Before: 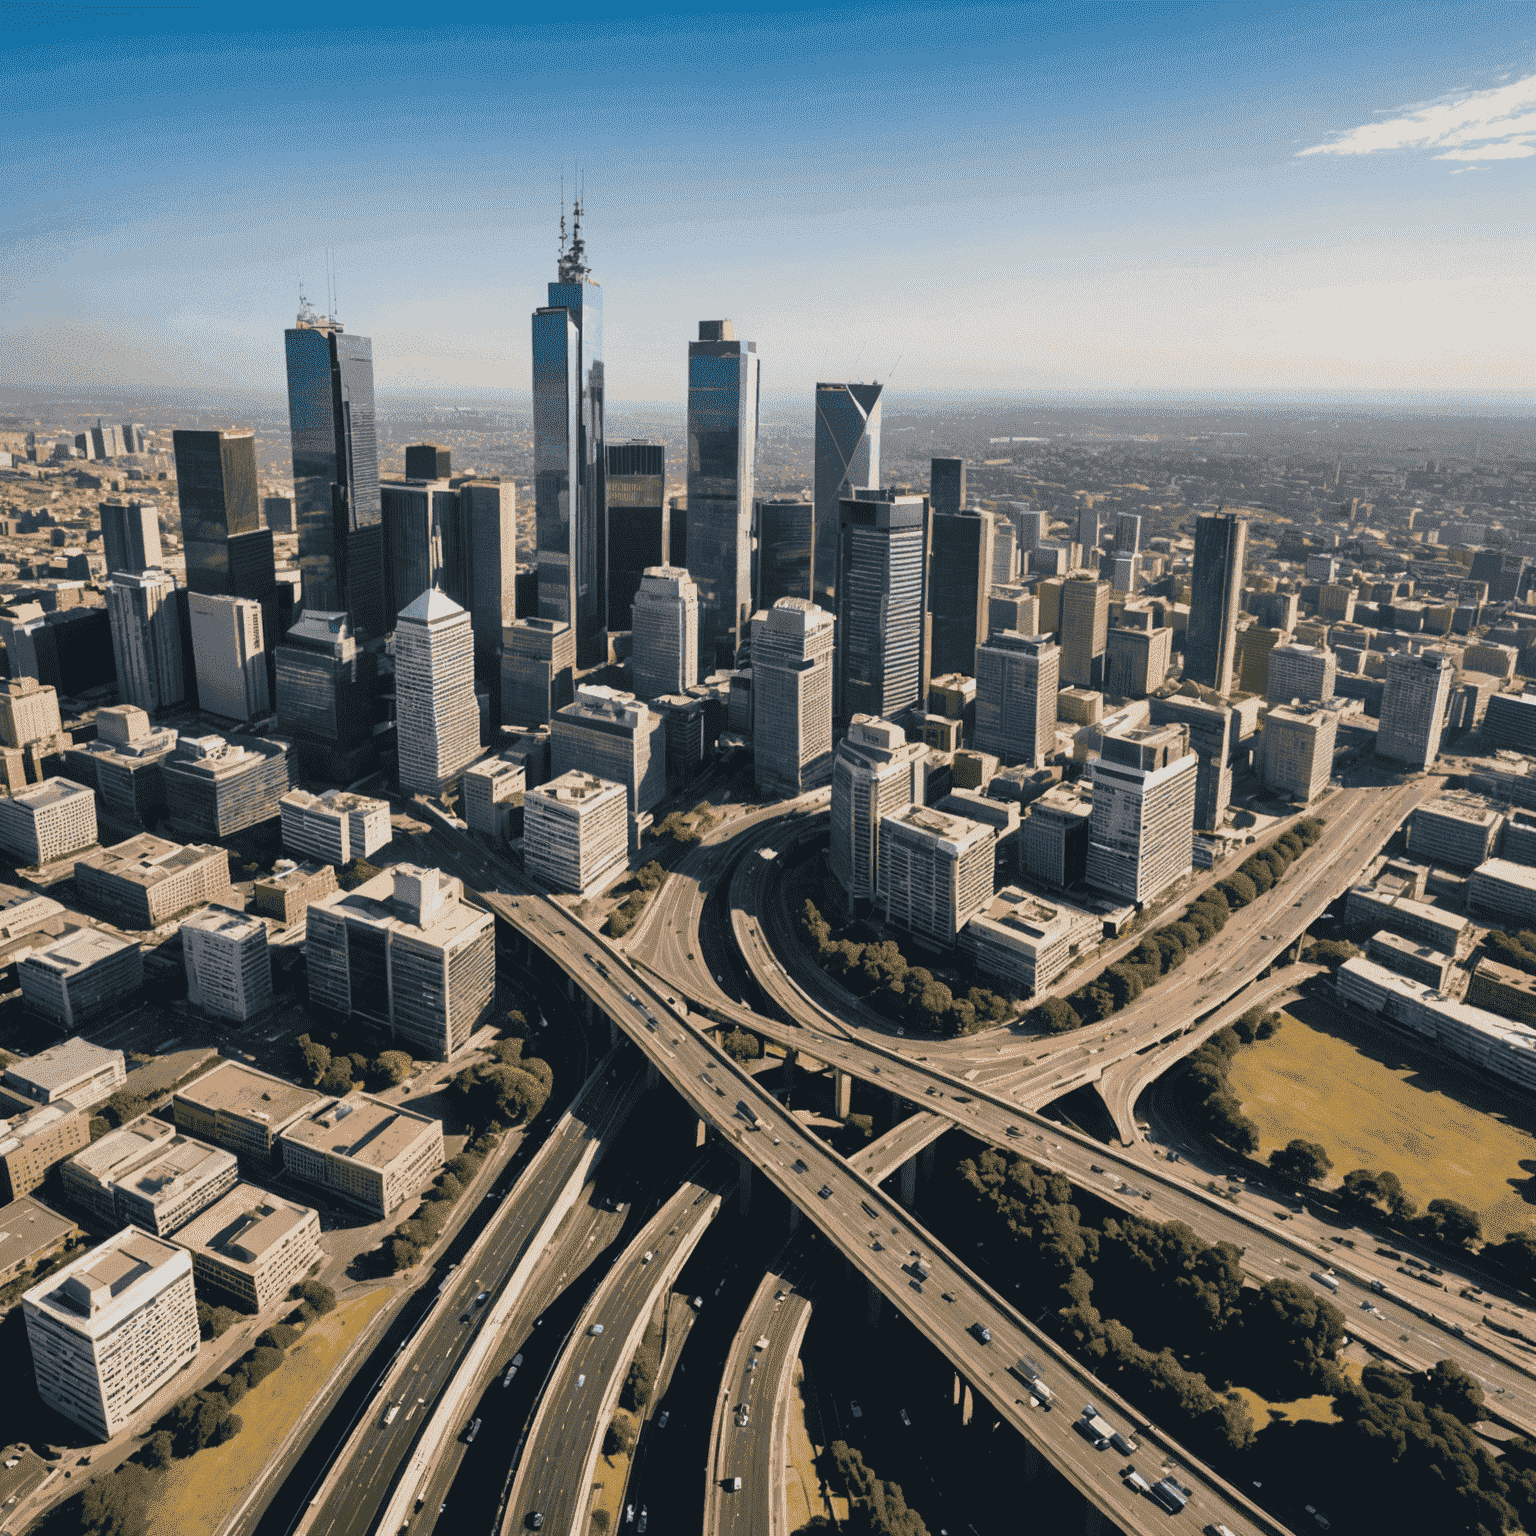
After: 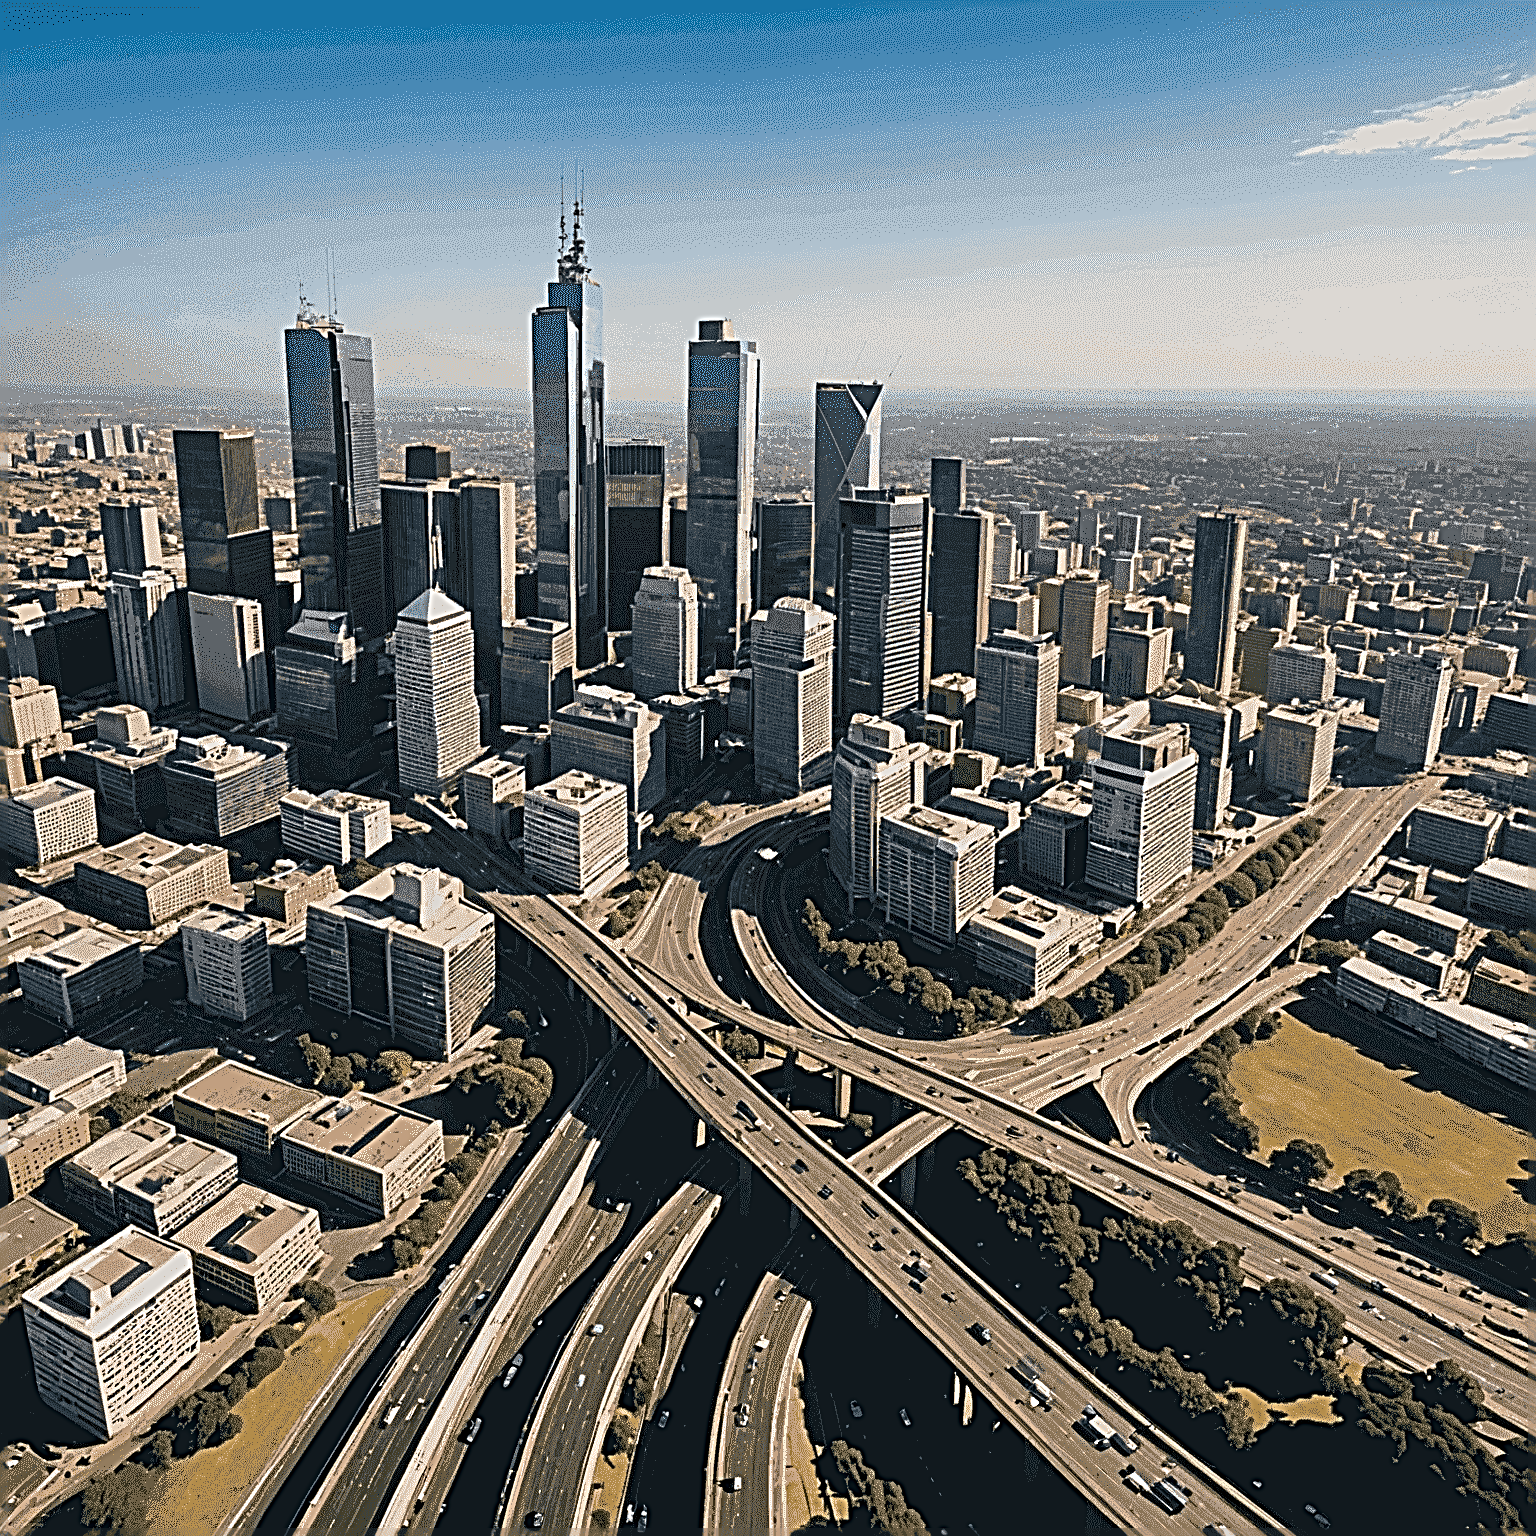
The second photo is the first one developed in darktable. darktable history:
sharpen: radius 3.158, amount 1.731
exposure: exposure -0.01 EV, compensate highlight preservation false
